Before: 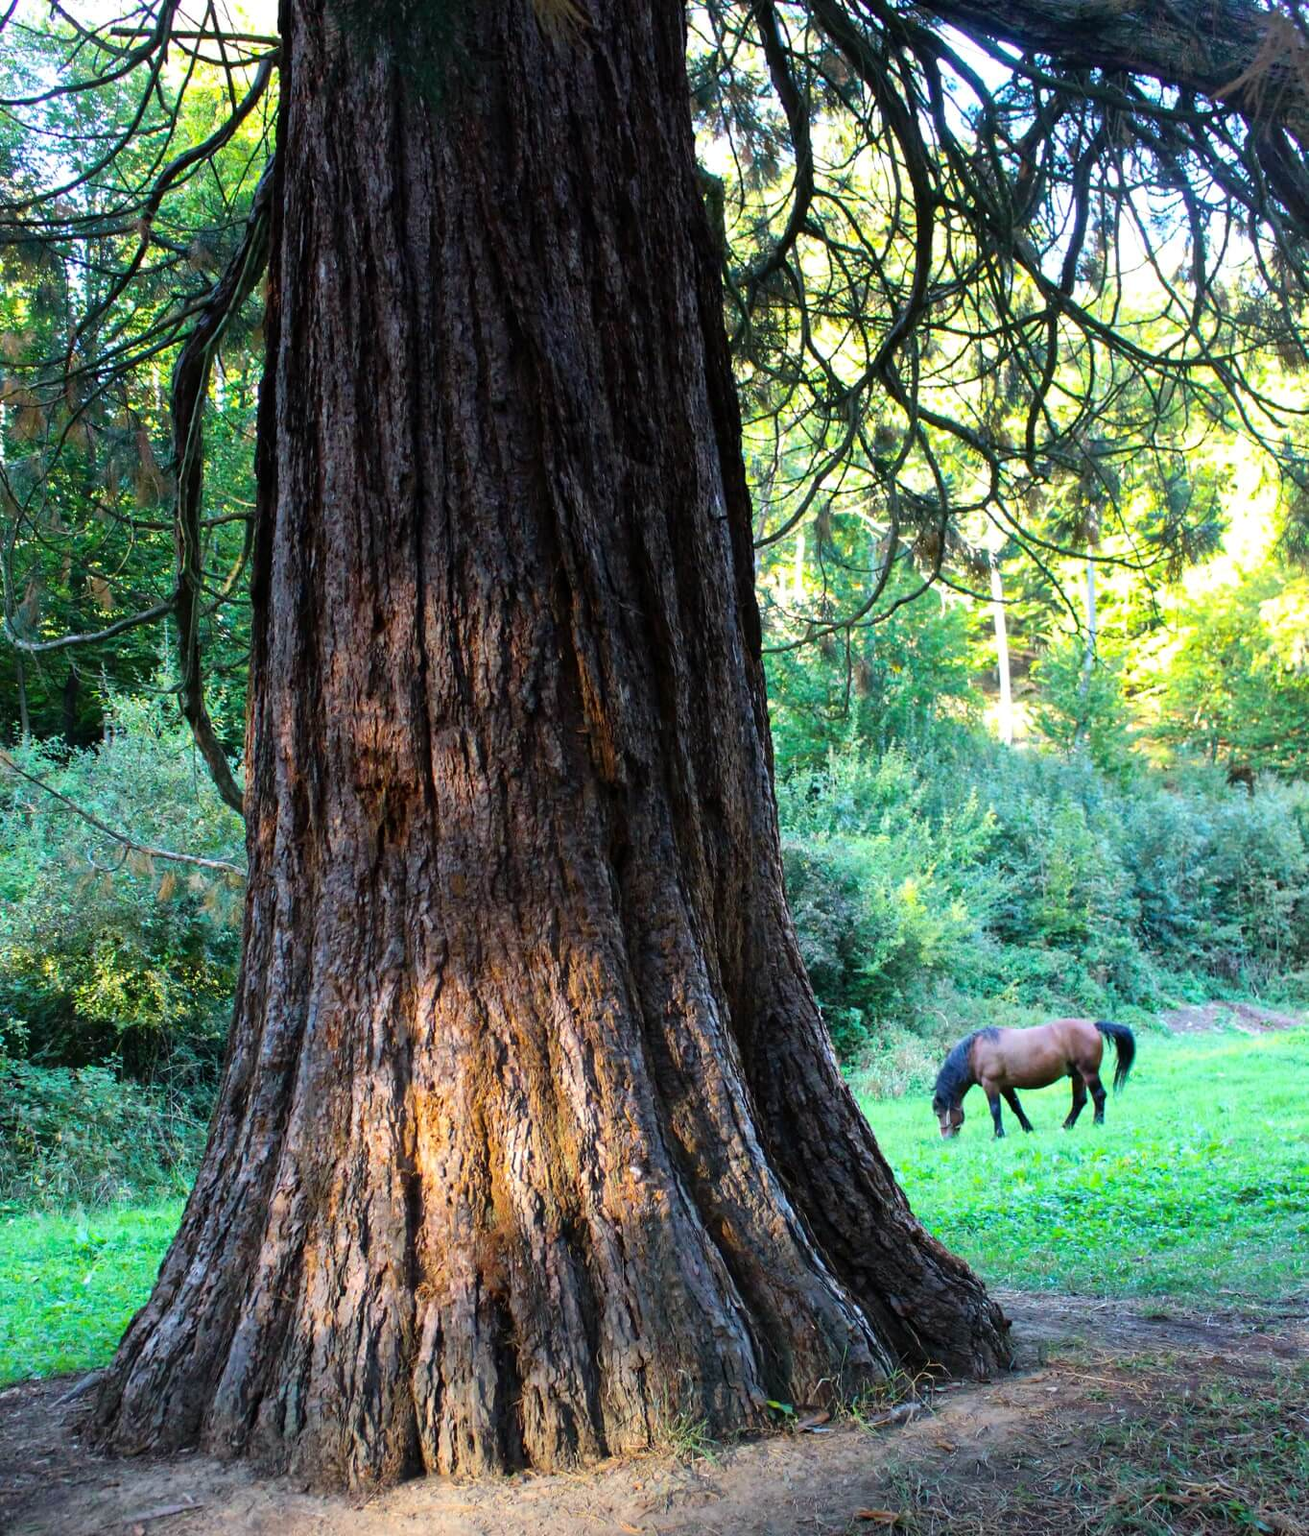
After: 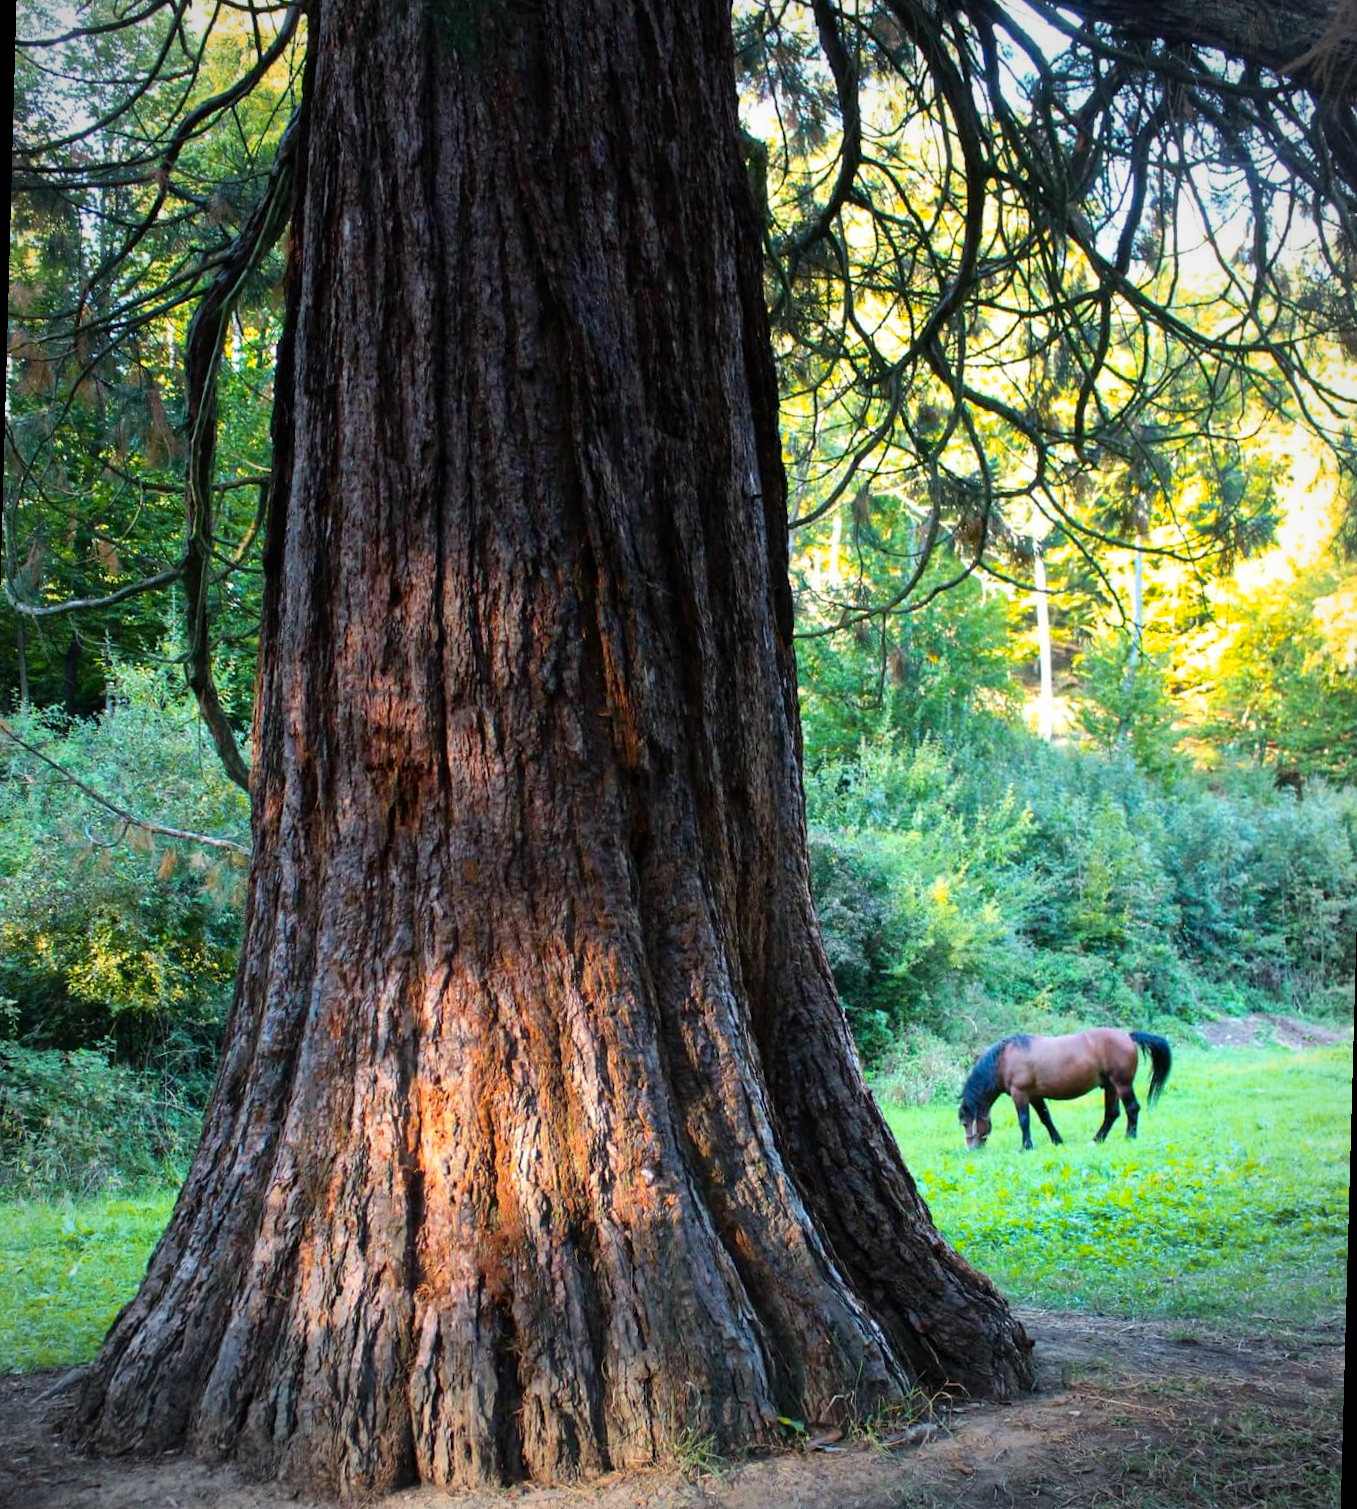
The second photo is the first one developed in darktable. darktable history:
color zones: curves: ch1 [(0.239, 0.552) (0.75, 0.5)]; ch2 [(0.25, 0.462) (0.749, 0.457)], mix 25.94%
vignetting: fall-off radius 60.92%
rotate and perspective: rotation 1.57°, crop left 0.018, crop right 0.982, crop top 0.039, crop bottom 0.961
